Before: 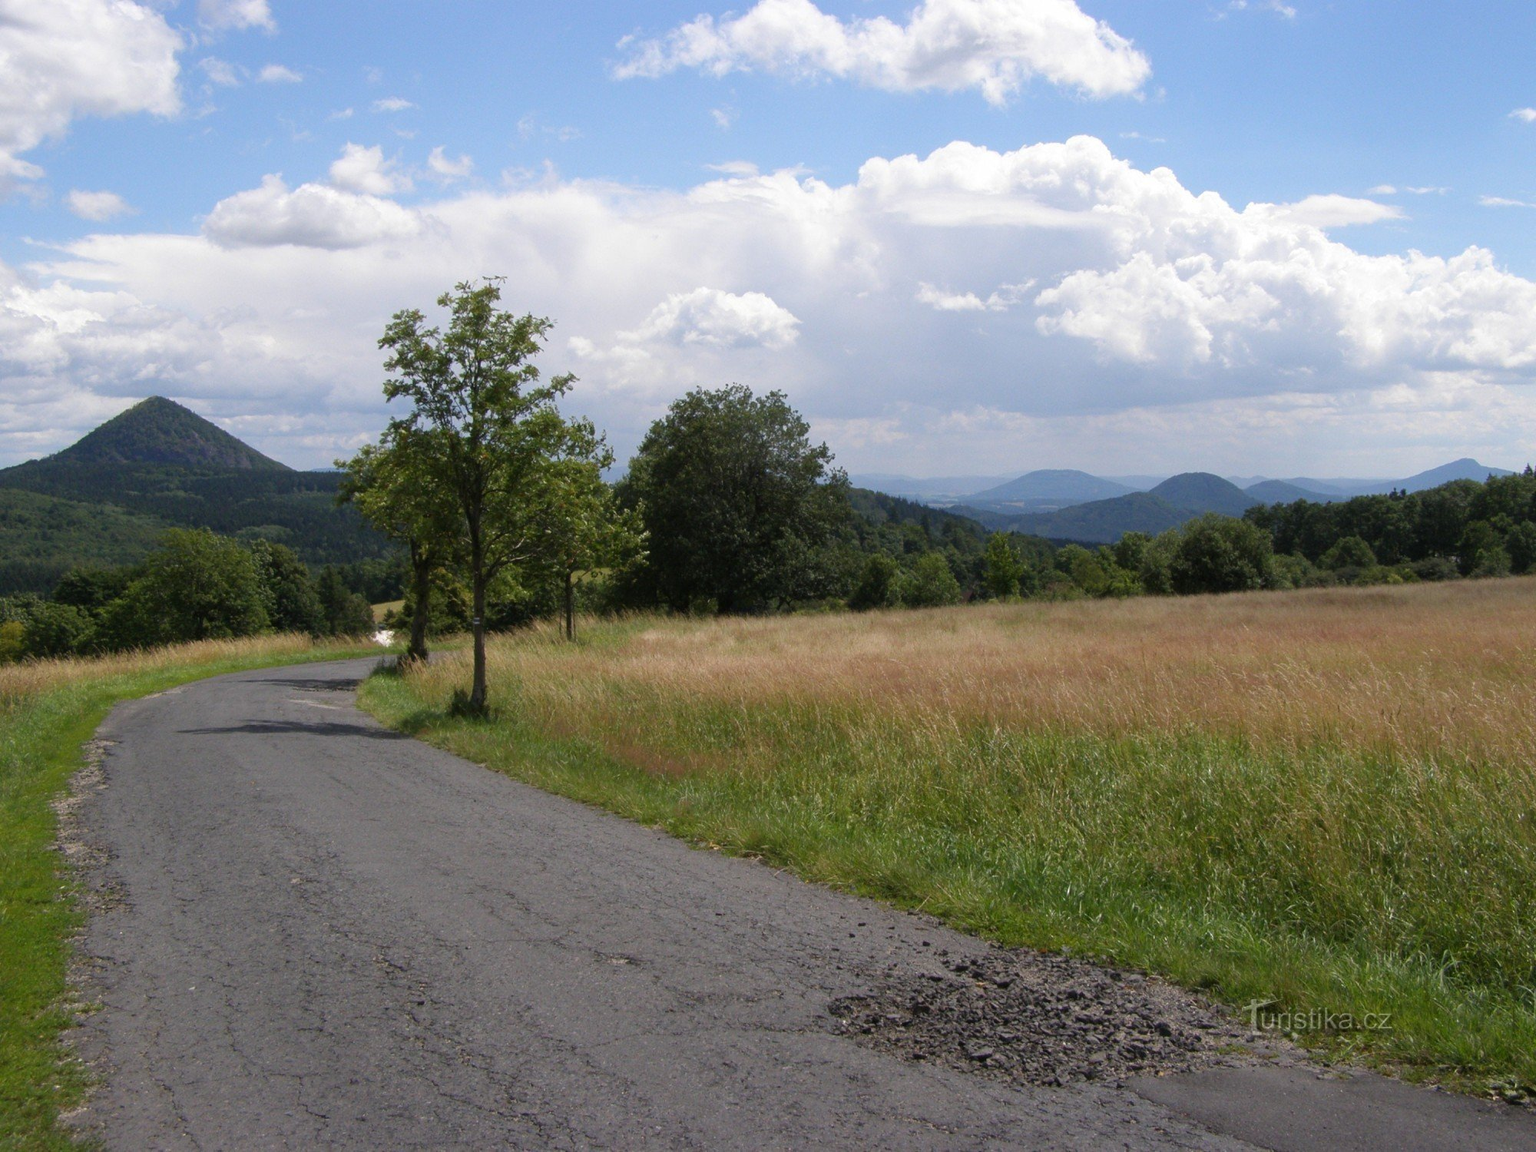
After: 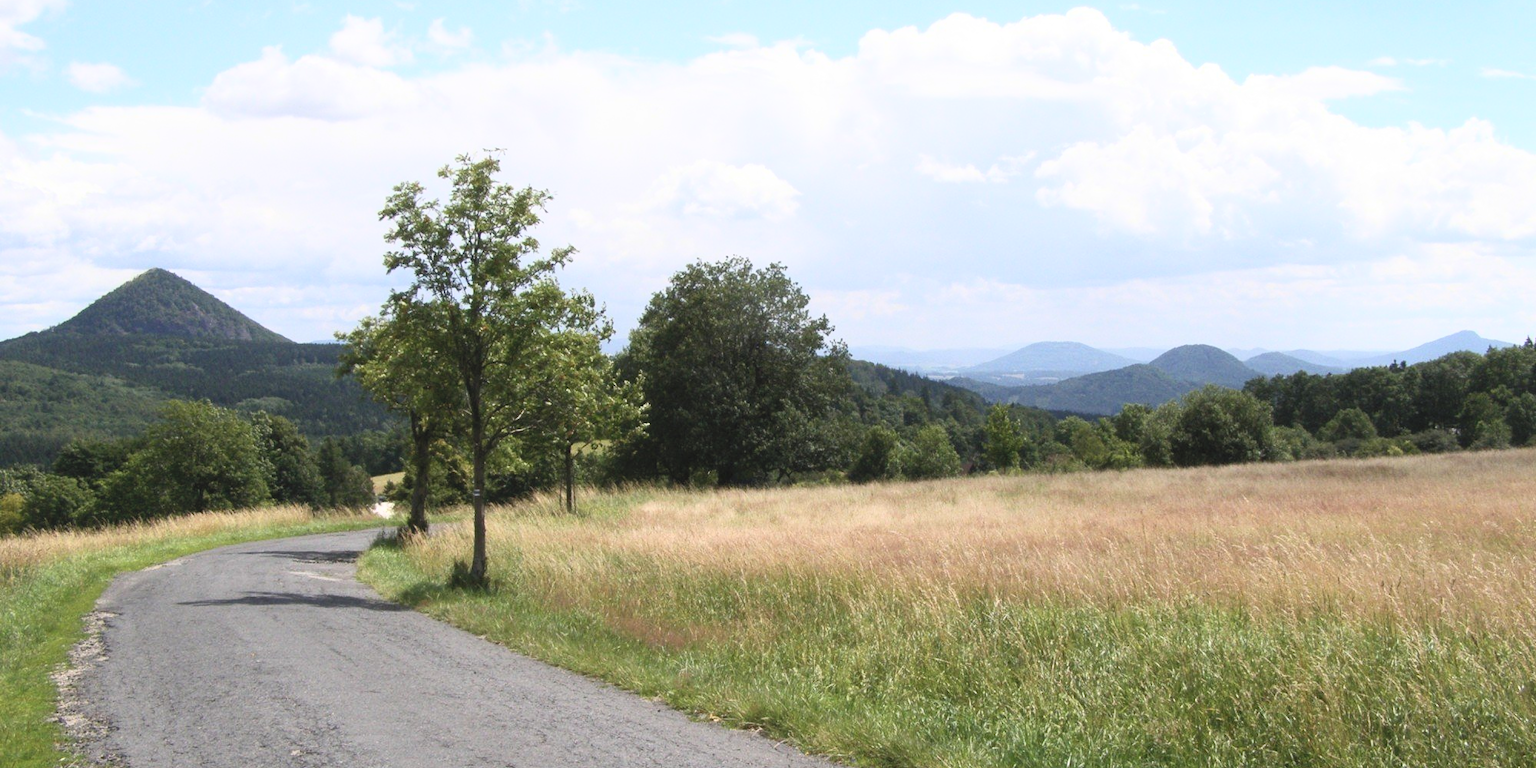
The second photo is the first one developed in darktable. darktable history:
contrast brightness saturation: contrast 0.39, brightness 0.53
crop: top 11.166%, bottom 22.168%
